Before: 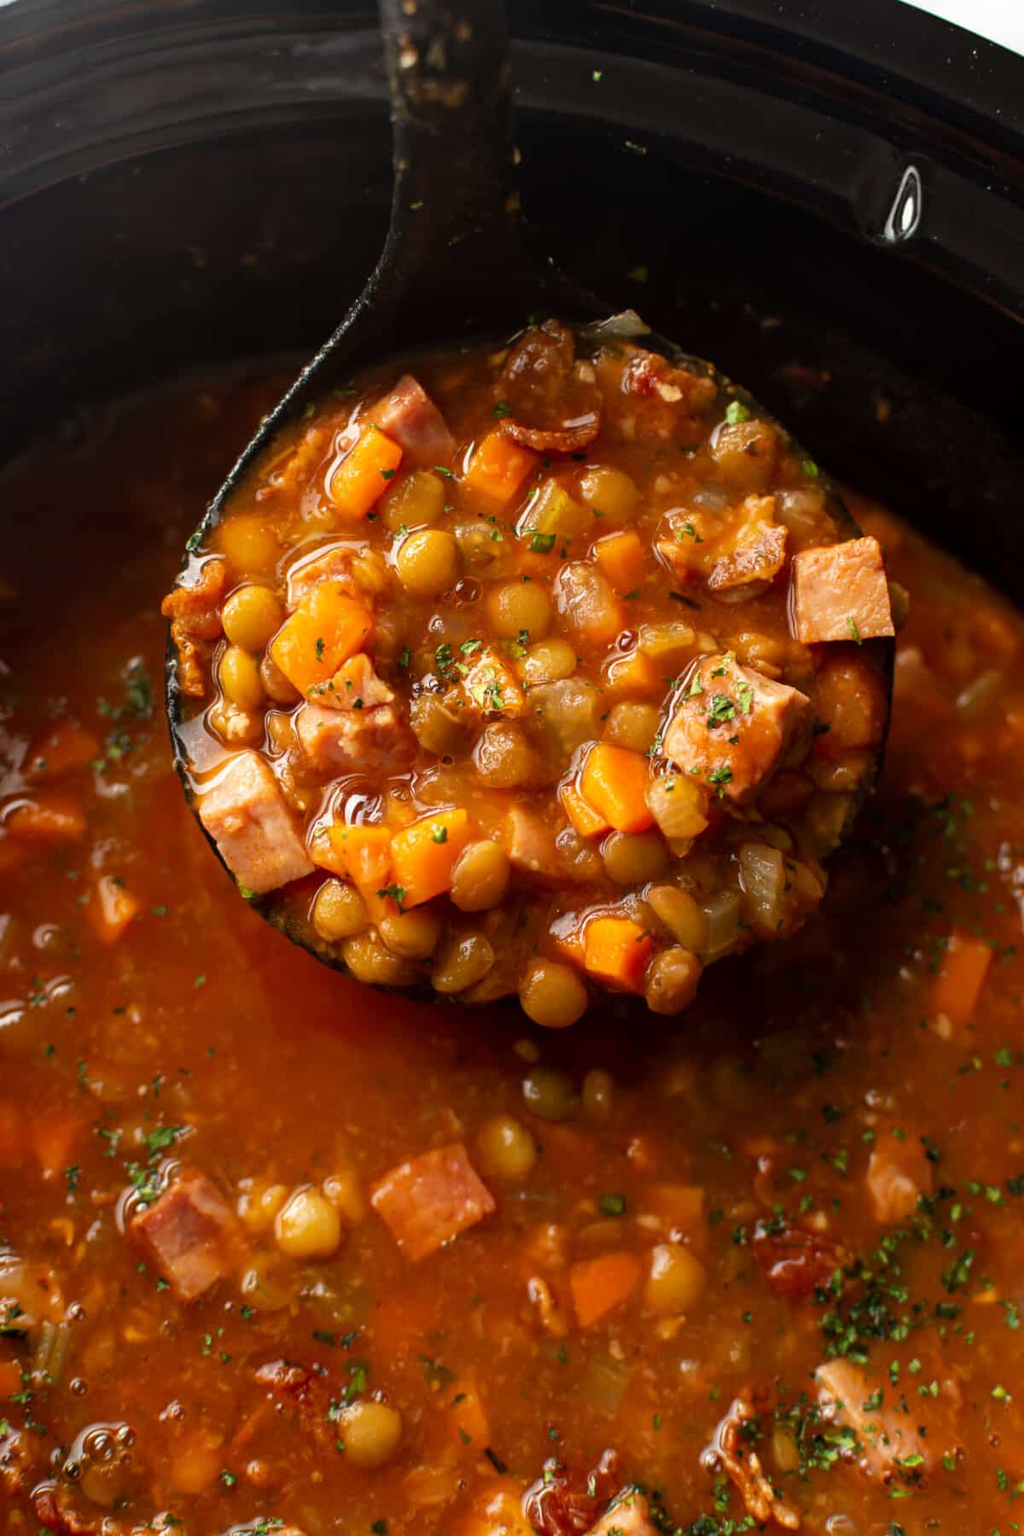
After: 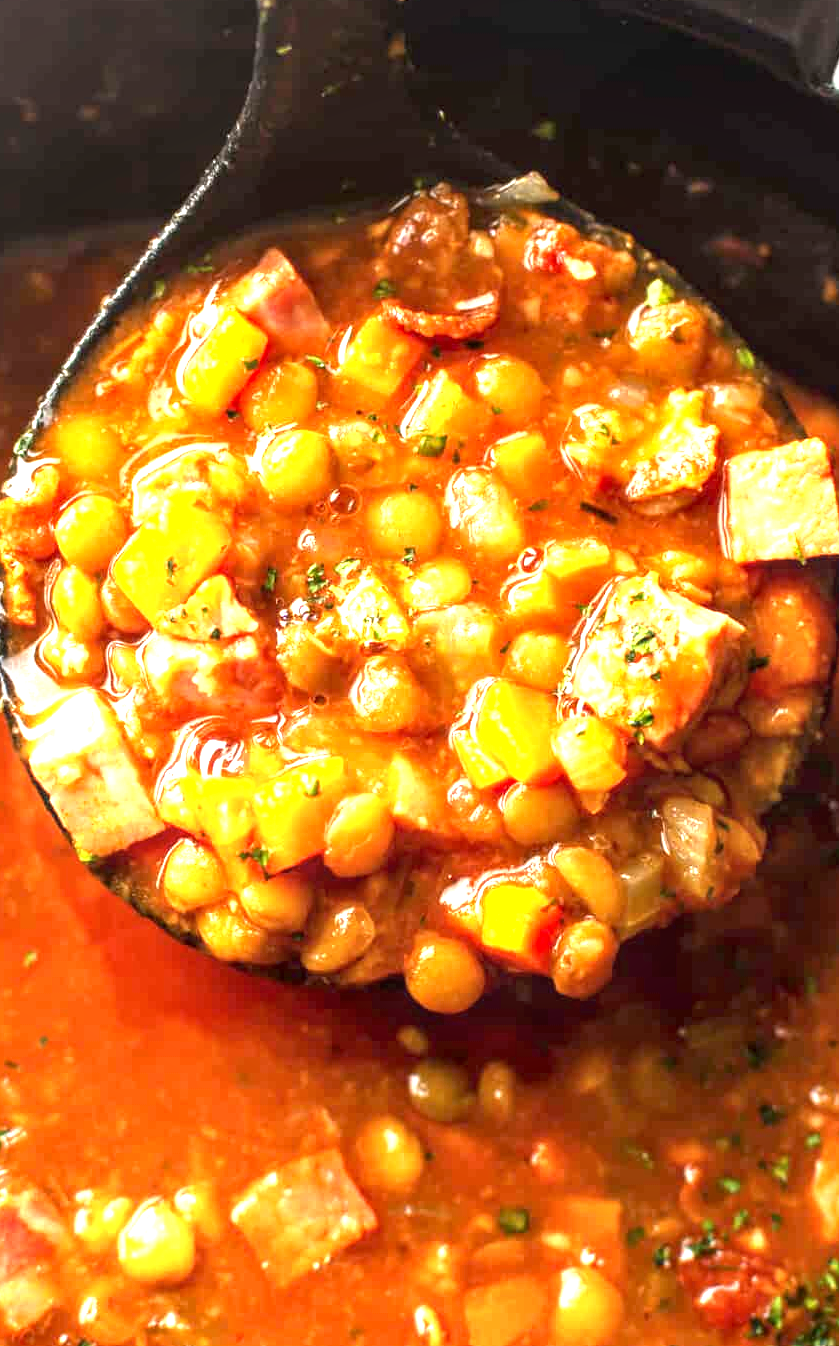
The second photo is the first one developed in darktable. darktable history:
crop and rotate: left 17.046%, top 10.659%, right 12.989%, bottom 14.553%
exposure: black level correction 0, exposure 2 EV, compensate highlight preservation false
local contrast: on, module defaults
